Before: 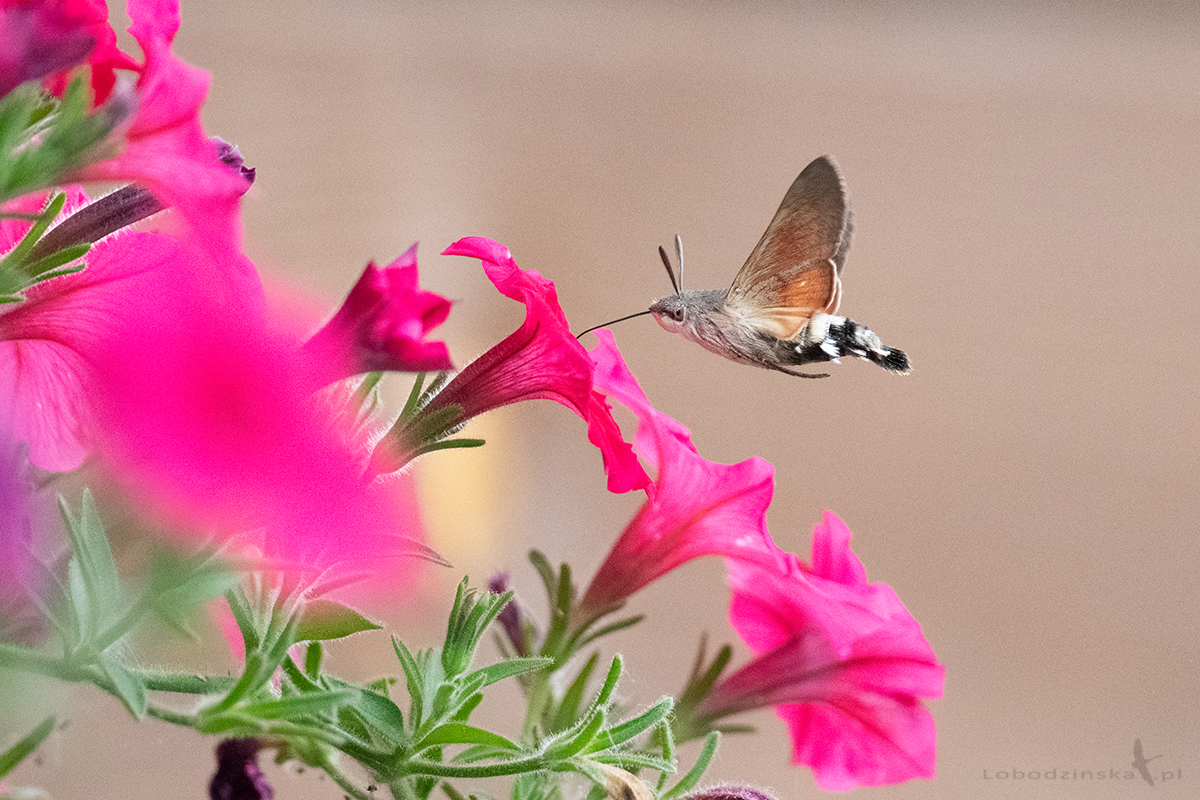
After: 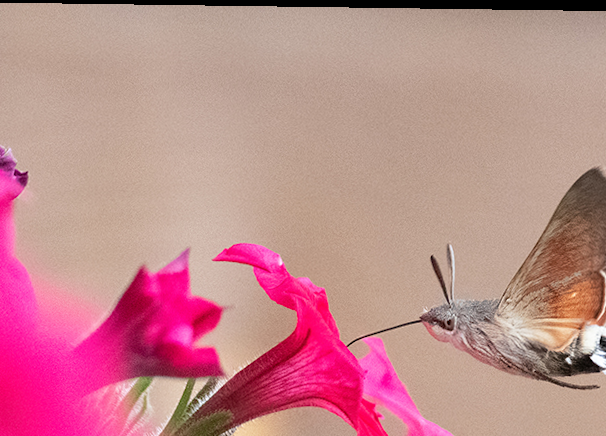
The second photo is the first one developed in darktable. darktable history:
rotate and perspective: rotation 0.8°, automatic cropping off
crop: left 19.556%, right 30.401%, bottom 46.458%
